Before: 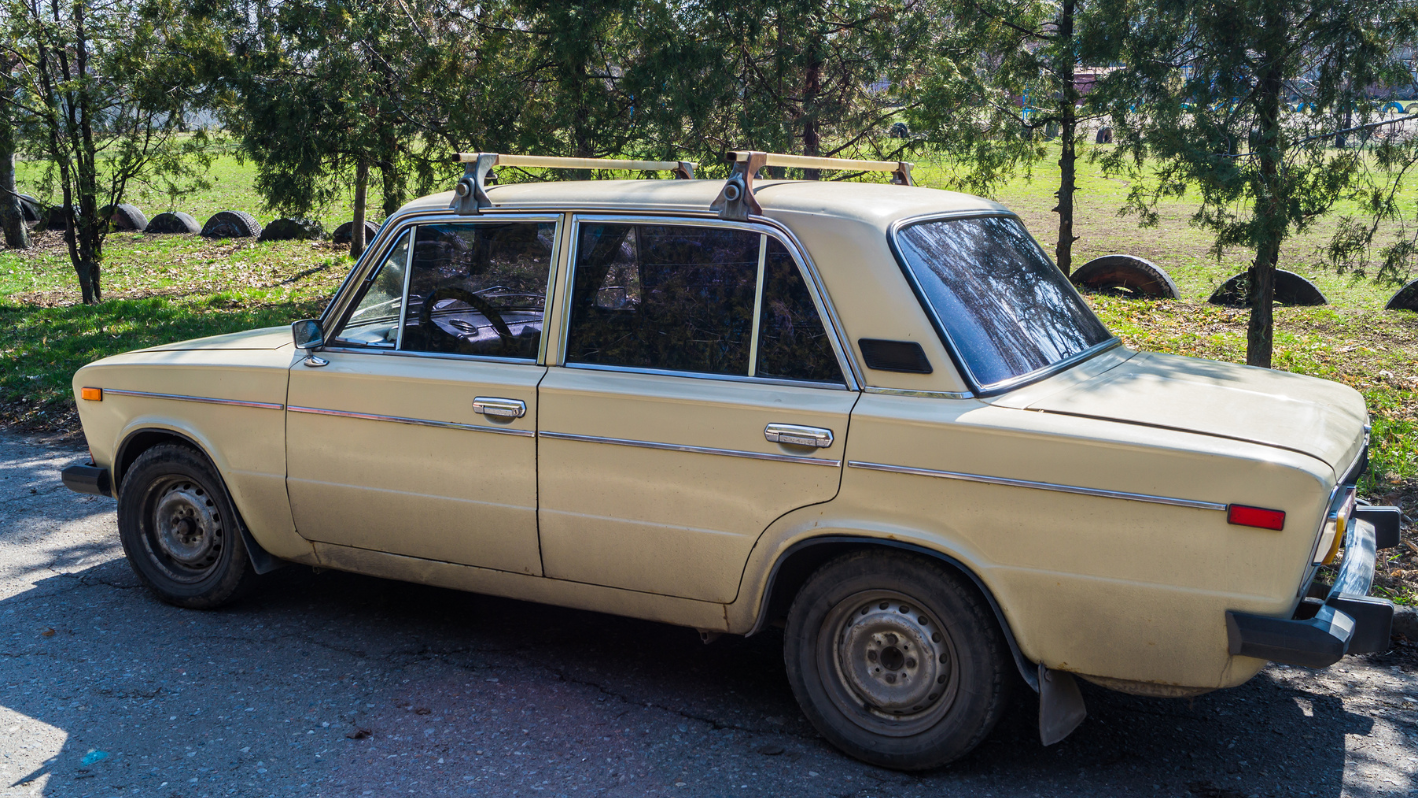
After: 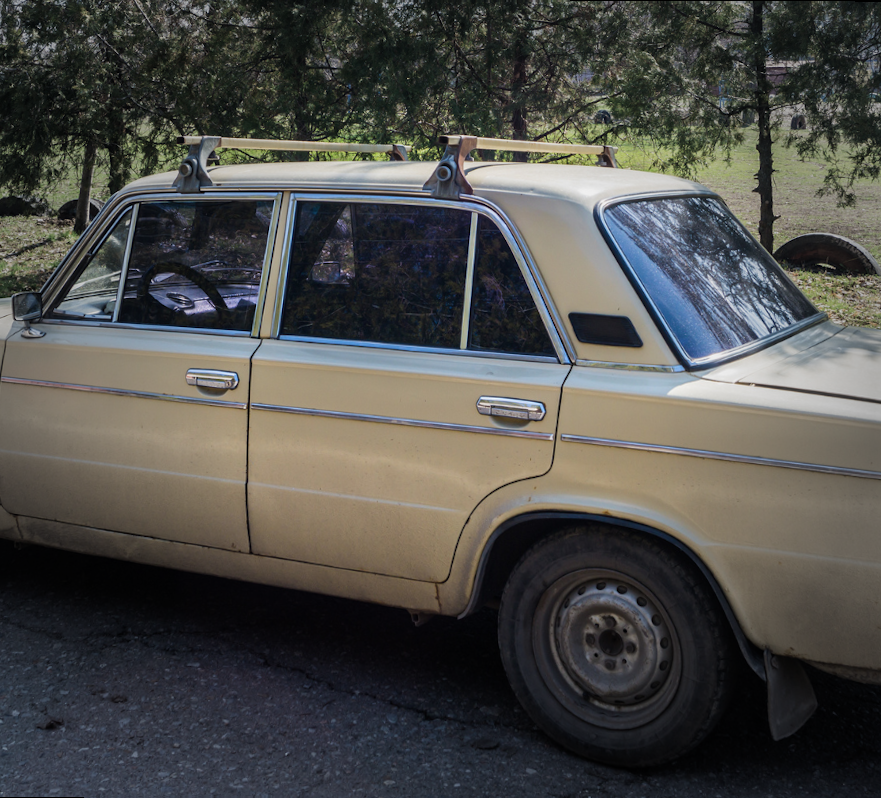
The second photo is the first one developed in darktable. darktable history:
crop and rotate: left 17.732%, right 15.423%
rotate and perspective: rotation 0.215°, lens shift (vertical) -0.139, crop left 0.069, crop right 0.939, crop top 0.002, crop bottom 0.996
vignetting: fall-off start 48.41%, automatic ratio true, width/height ratio 1.29, unbound false
